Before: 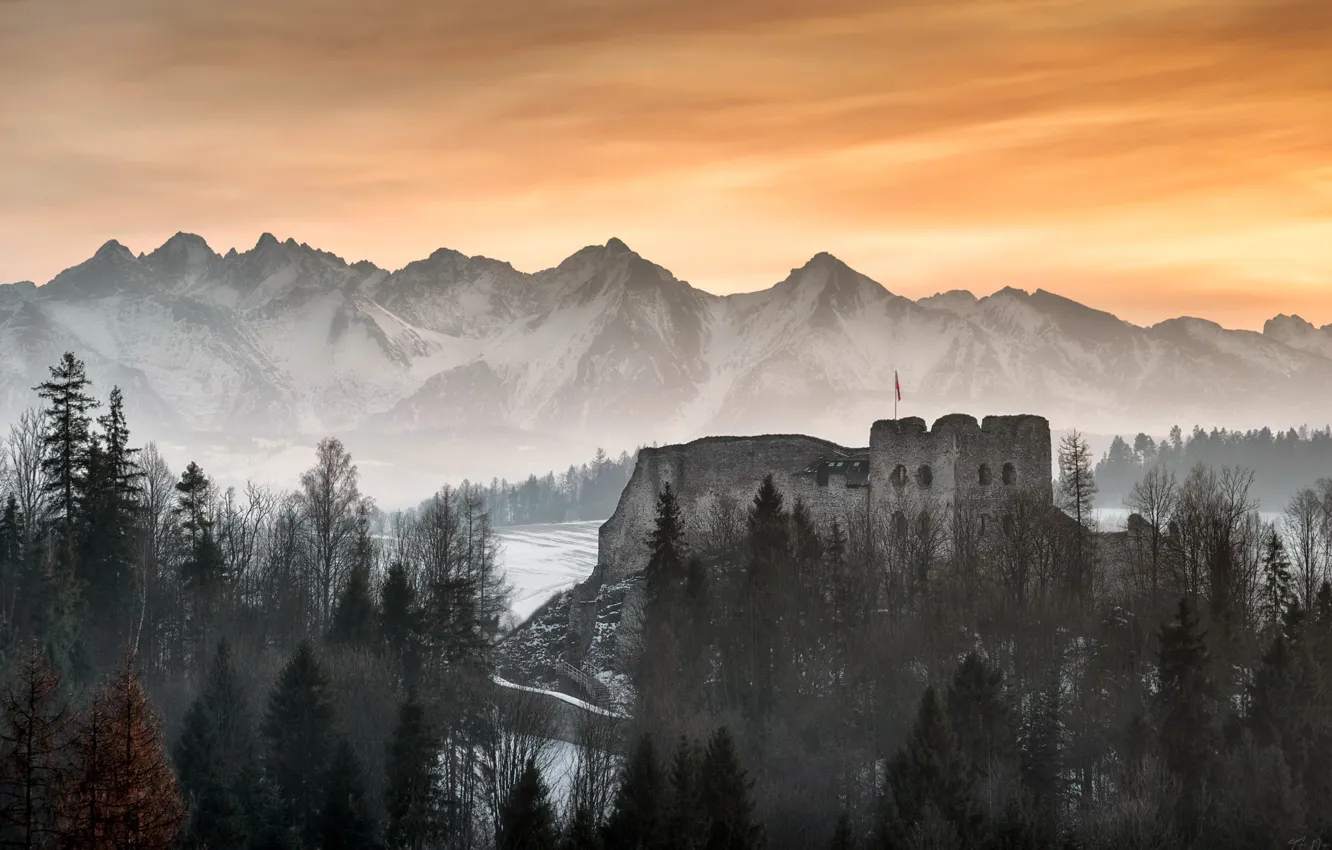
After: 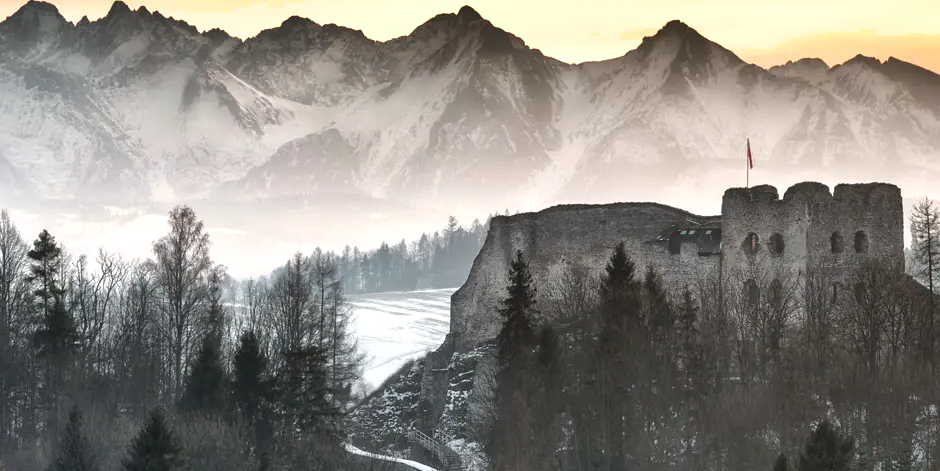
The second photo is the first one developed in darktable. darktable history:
tone equalizer: -8 EV -0.442 EV, -7 EV -0.382 EV, -6 EV -0.307 EV, -5 EV -0.249 EV, -3 EV 0.213 EV, -2 EV 0.36 EV, -1 EV 0.383 EV, +0 EV 0.439 EV, smoothing diameter 24.96%, edges refinement/feathering 13.86, preserve details guided filter
sharpen: radius 2.891, amount 0.869, threshold 47.406
crop: left 11.149%, top 27.309%, right 18.246%, bottom 17.2%
shadows and highlights: white point adjustment 0.996, soften with gaussian
